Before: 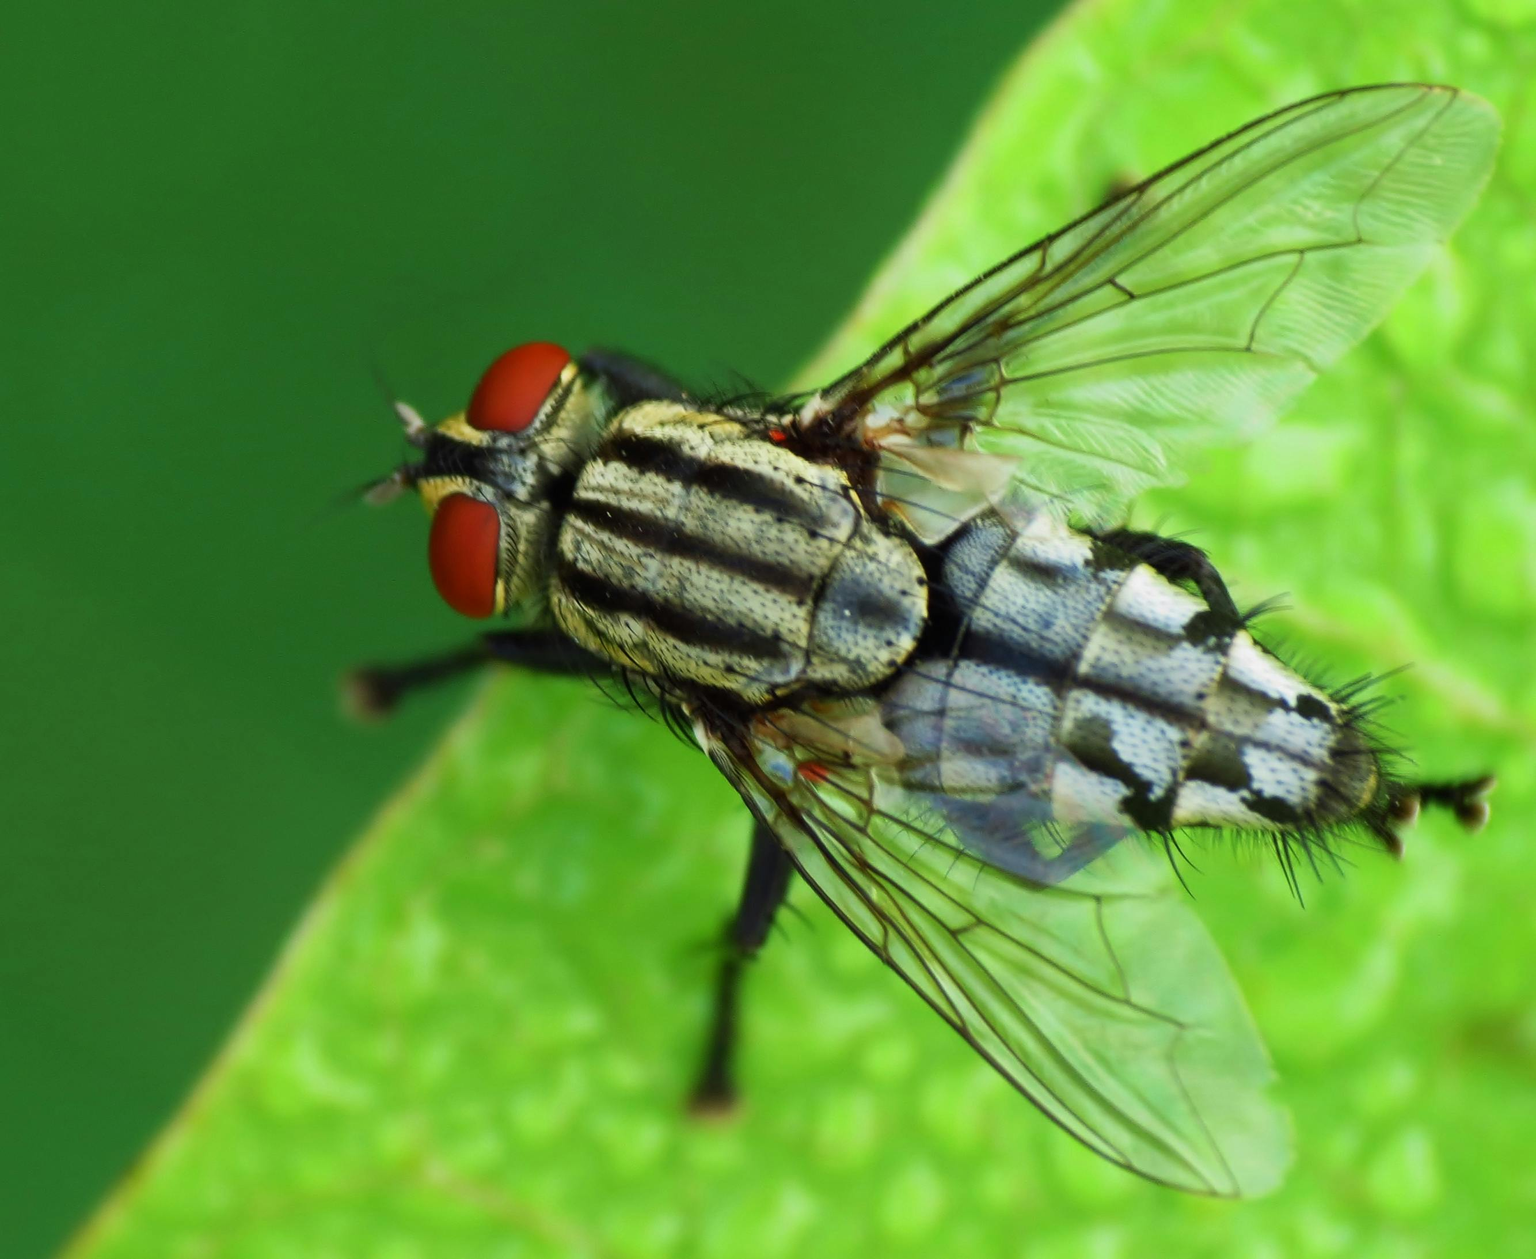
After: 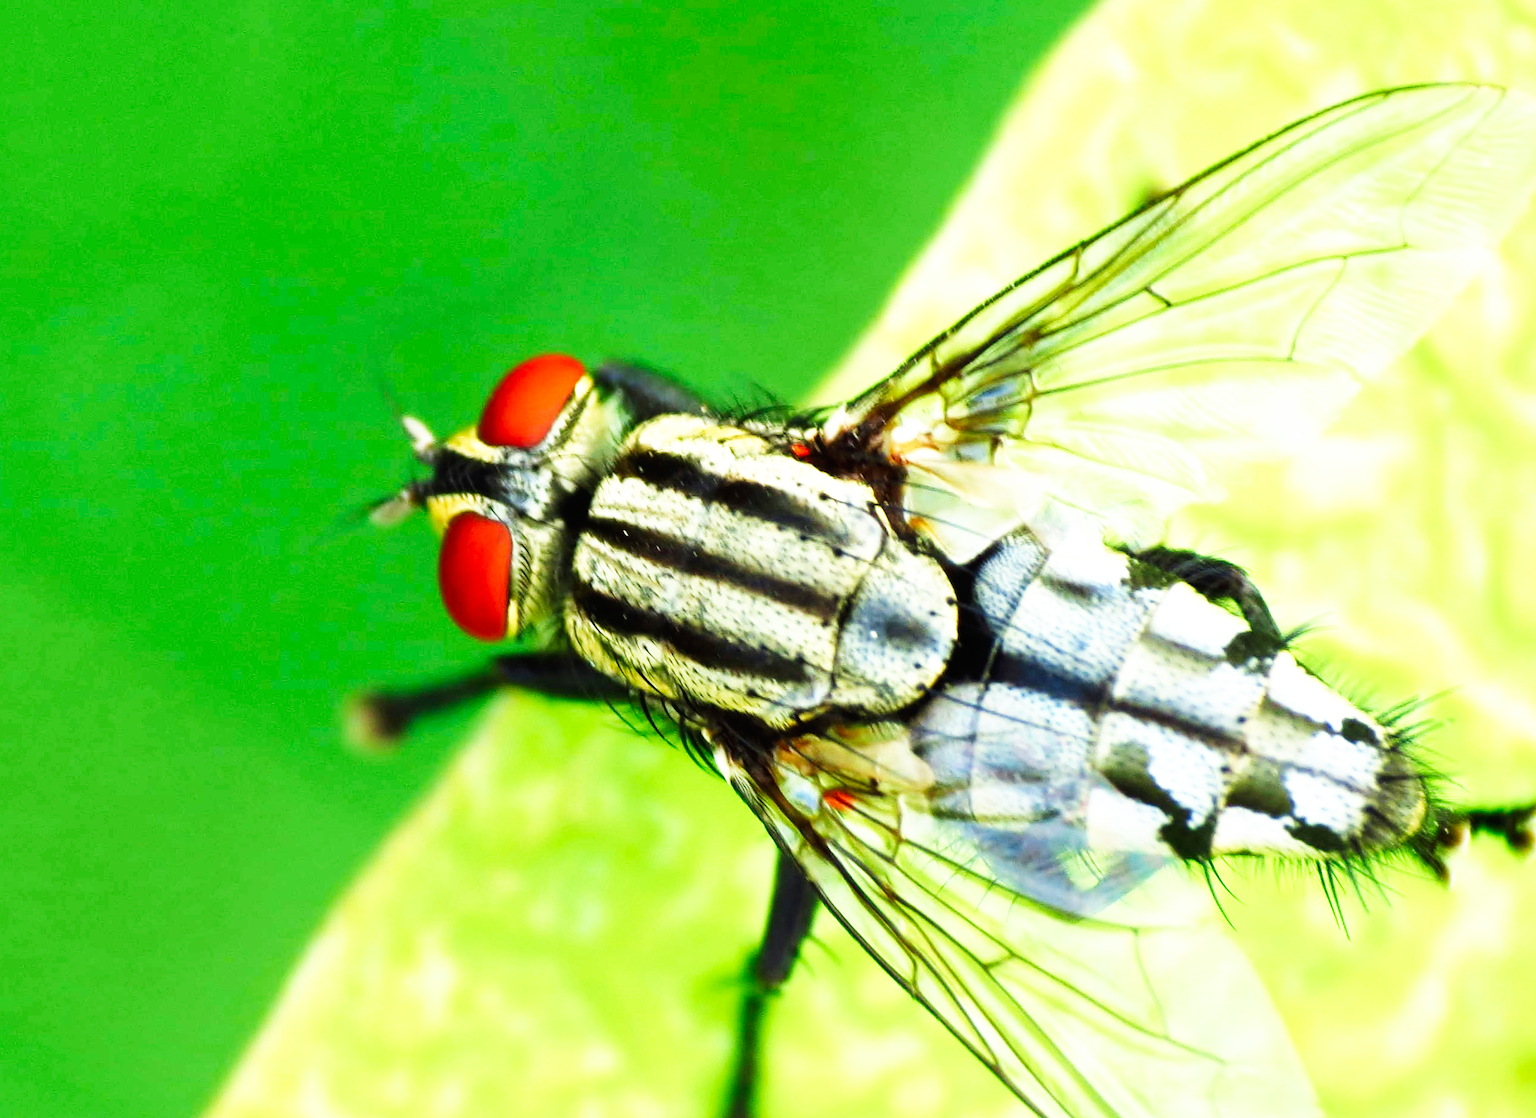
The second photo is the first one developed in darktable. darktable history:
exposure: exposure 0.6 EV, compensate highlight preservation false
crop and rotate: angle 0.2°, left 0.275%, right 3.127%, bottom 14.18%
base curve: curves: ch0 [(0, 0) (0.007, 0.004) (0.027, 0.03) (0.046, 0.07) (0.207, 0.54) (0.442, 0.872) (0.673, 0.972) (1, 1)], preserve colors none
